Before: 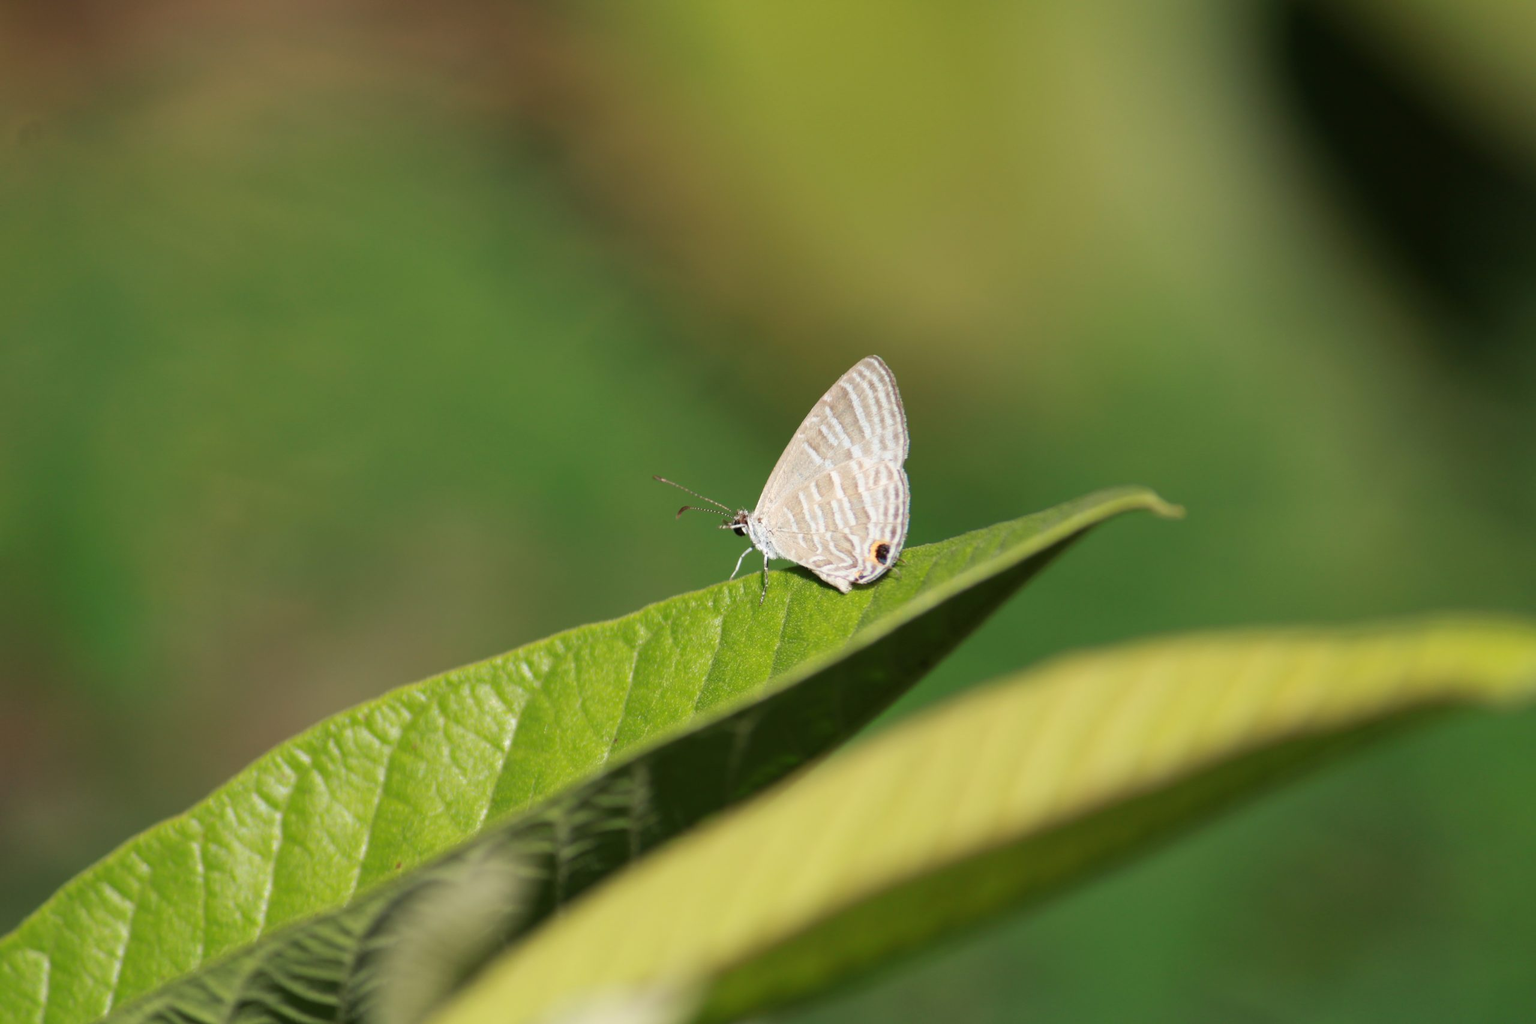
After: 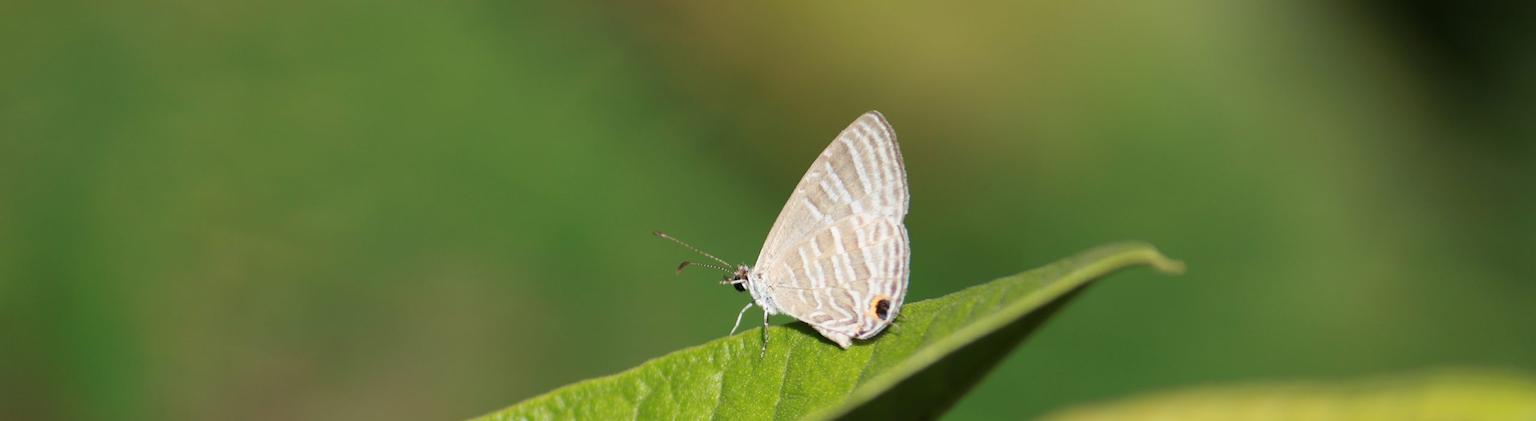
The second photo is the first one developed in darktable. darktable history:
crop and rotate: top 23.93%, bottom 34.861%
